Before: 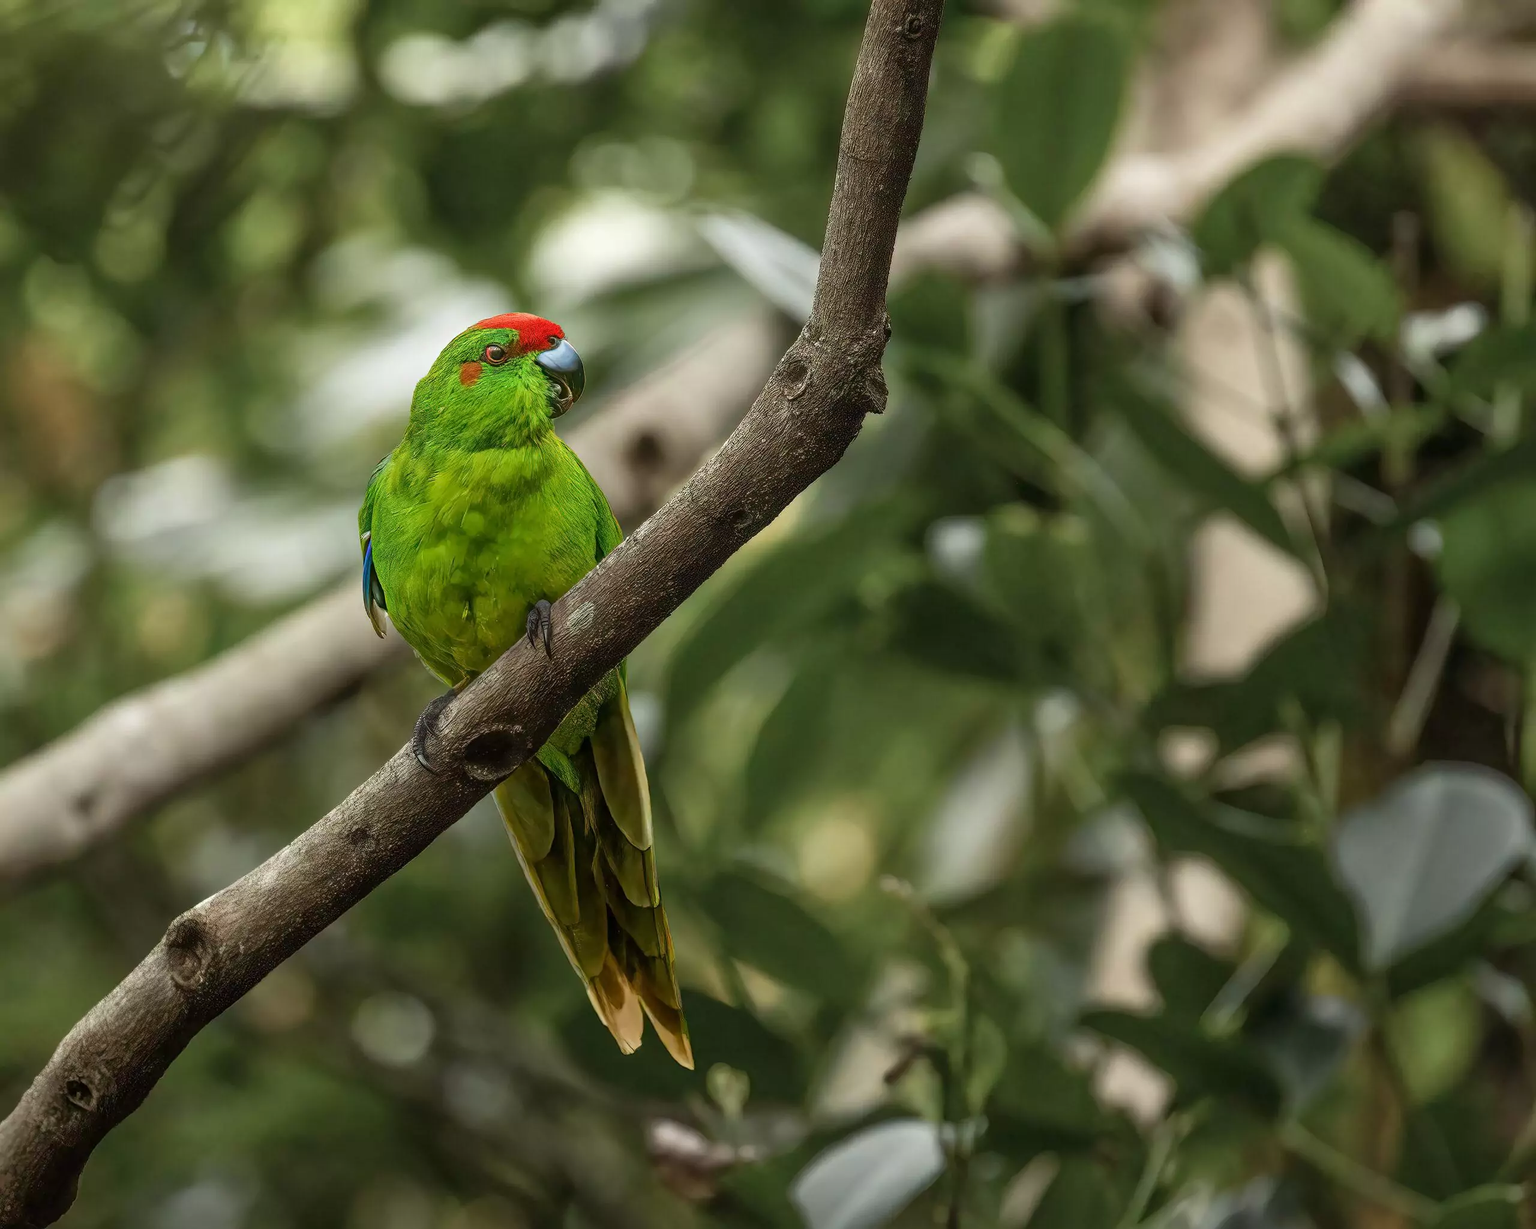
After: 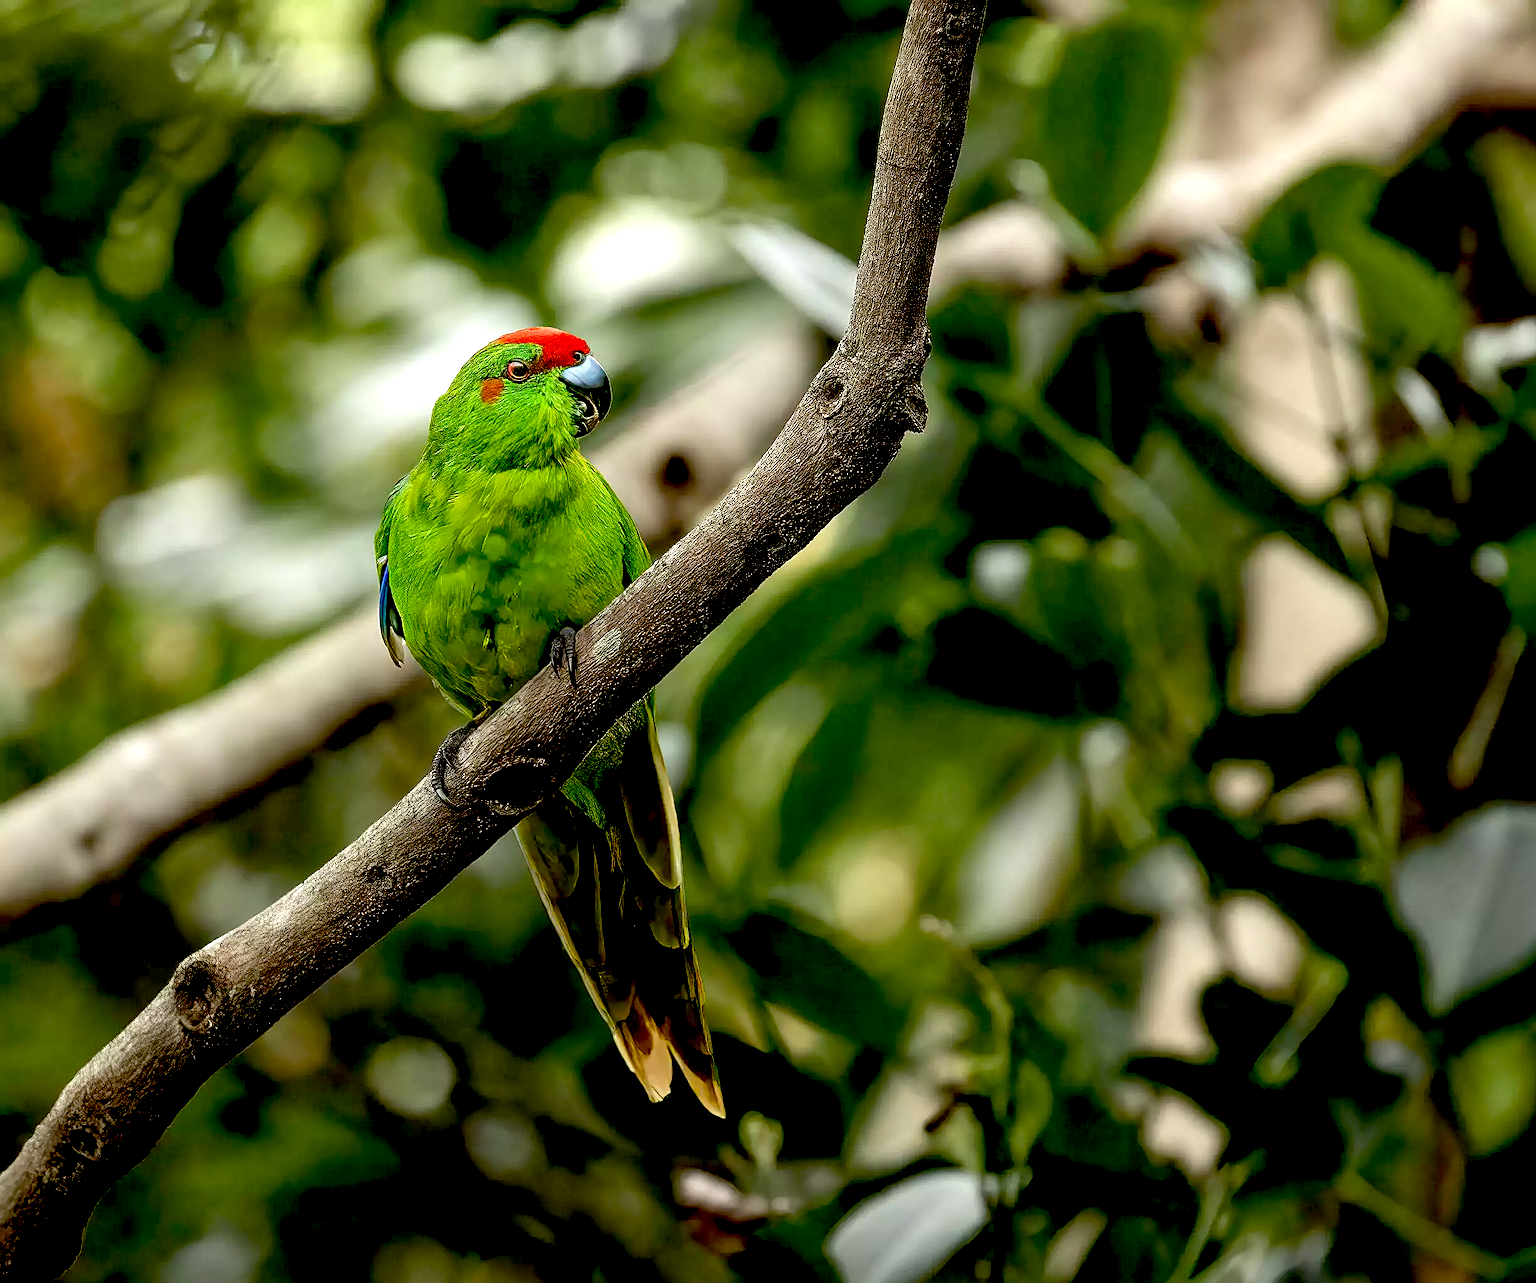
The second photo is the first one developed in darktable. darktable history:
exposure: black level correction 0.039, exposure 0.499 EV, compensate exposure bias true, compensate highlight preservation false
sharpen: on, module defaults
crop: right 4.212%, bottom 0.045%
